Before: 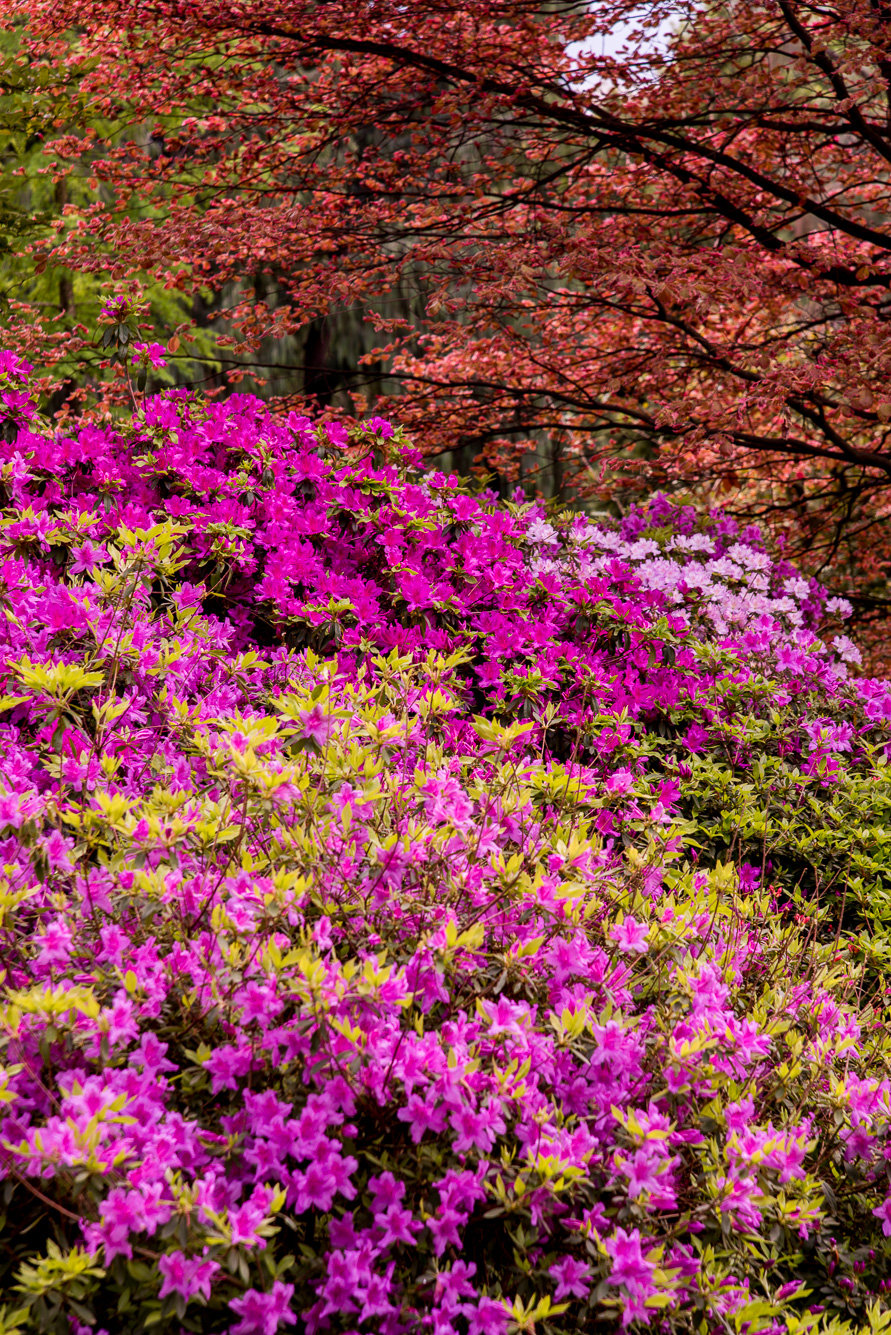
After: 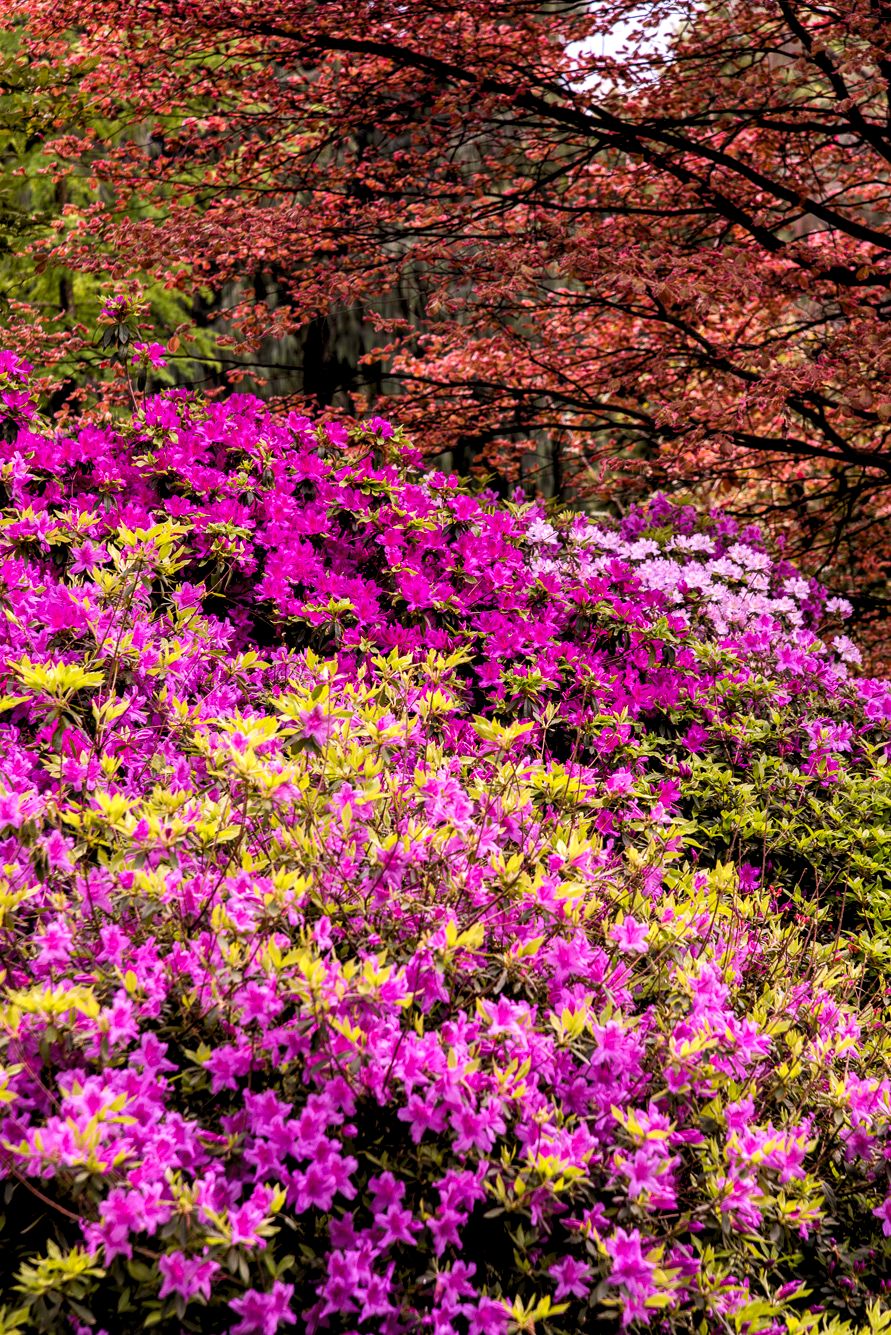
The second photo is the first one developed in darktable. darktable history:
local contrast: highlights 100%, shadows 100%, detail 120%, midtone range 0.2
levels: levels [0.055, 0.477, 0.9]
